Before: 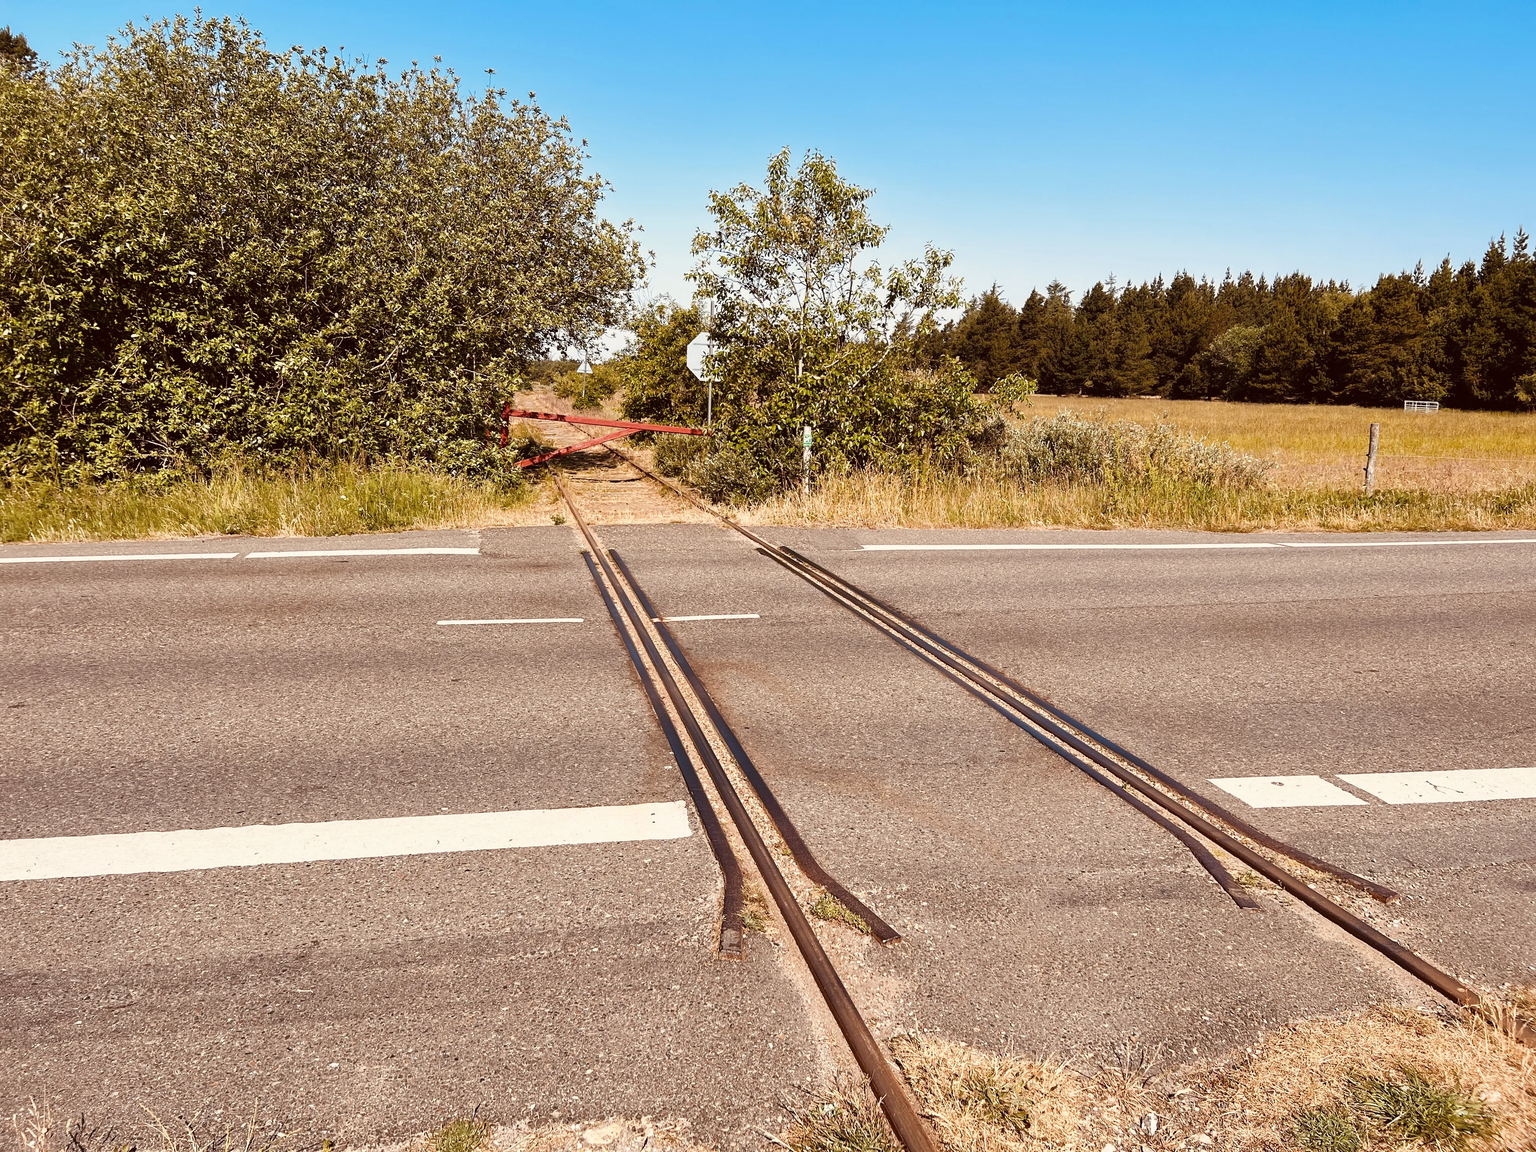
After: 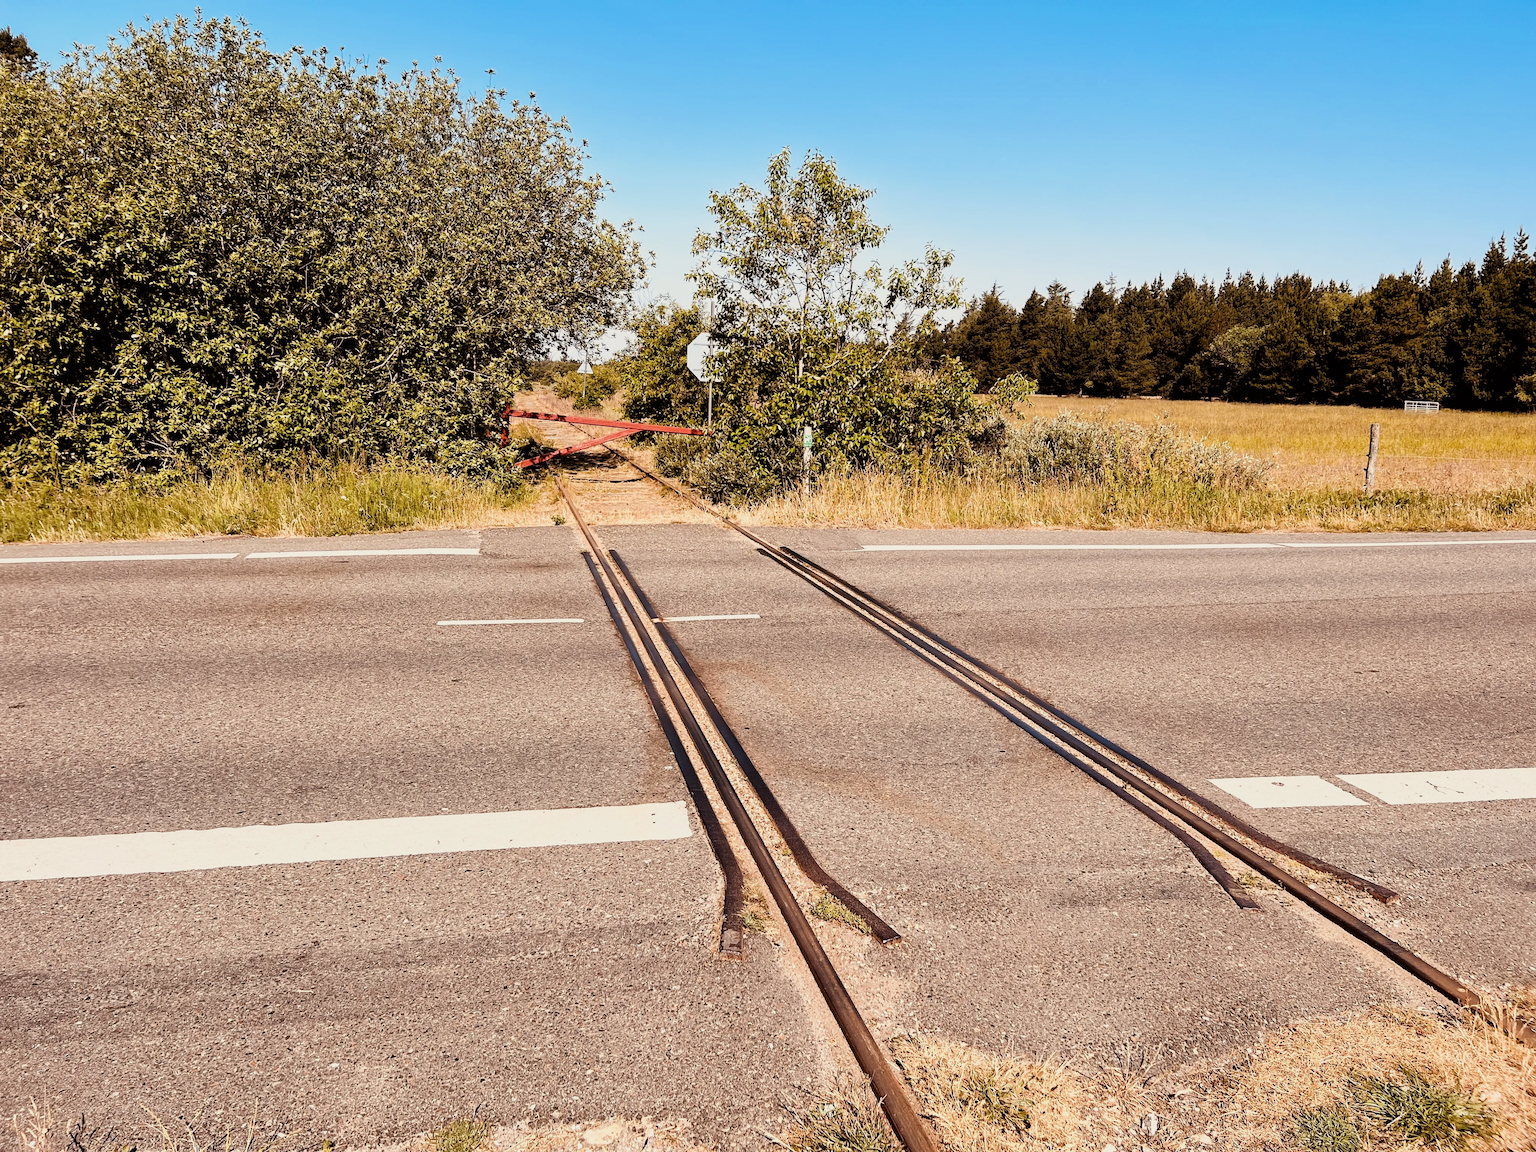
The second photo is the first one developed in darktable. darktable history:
local contrast: mode bilateral grid, contrast 11, coarseness 25, detail 115%, midtone range 0.2
filmic rgb: black relative exposure -7.65 EV, white relative exposure 4.56 EV, hardness 3.61, contrast 1.237, color science v6 (2022)
levels: levels [0, 0.48, 0.961]
